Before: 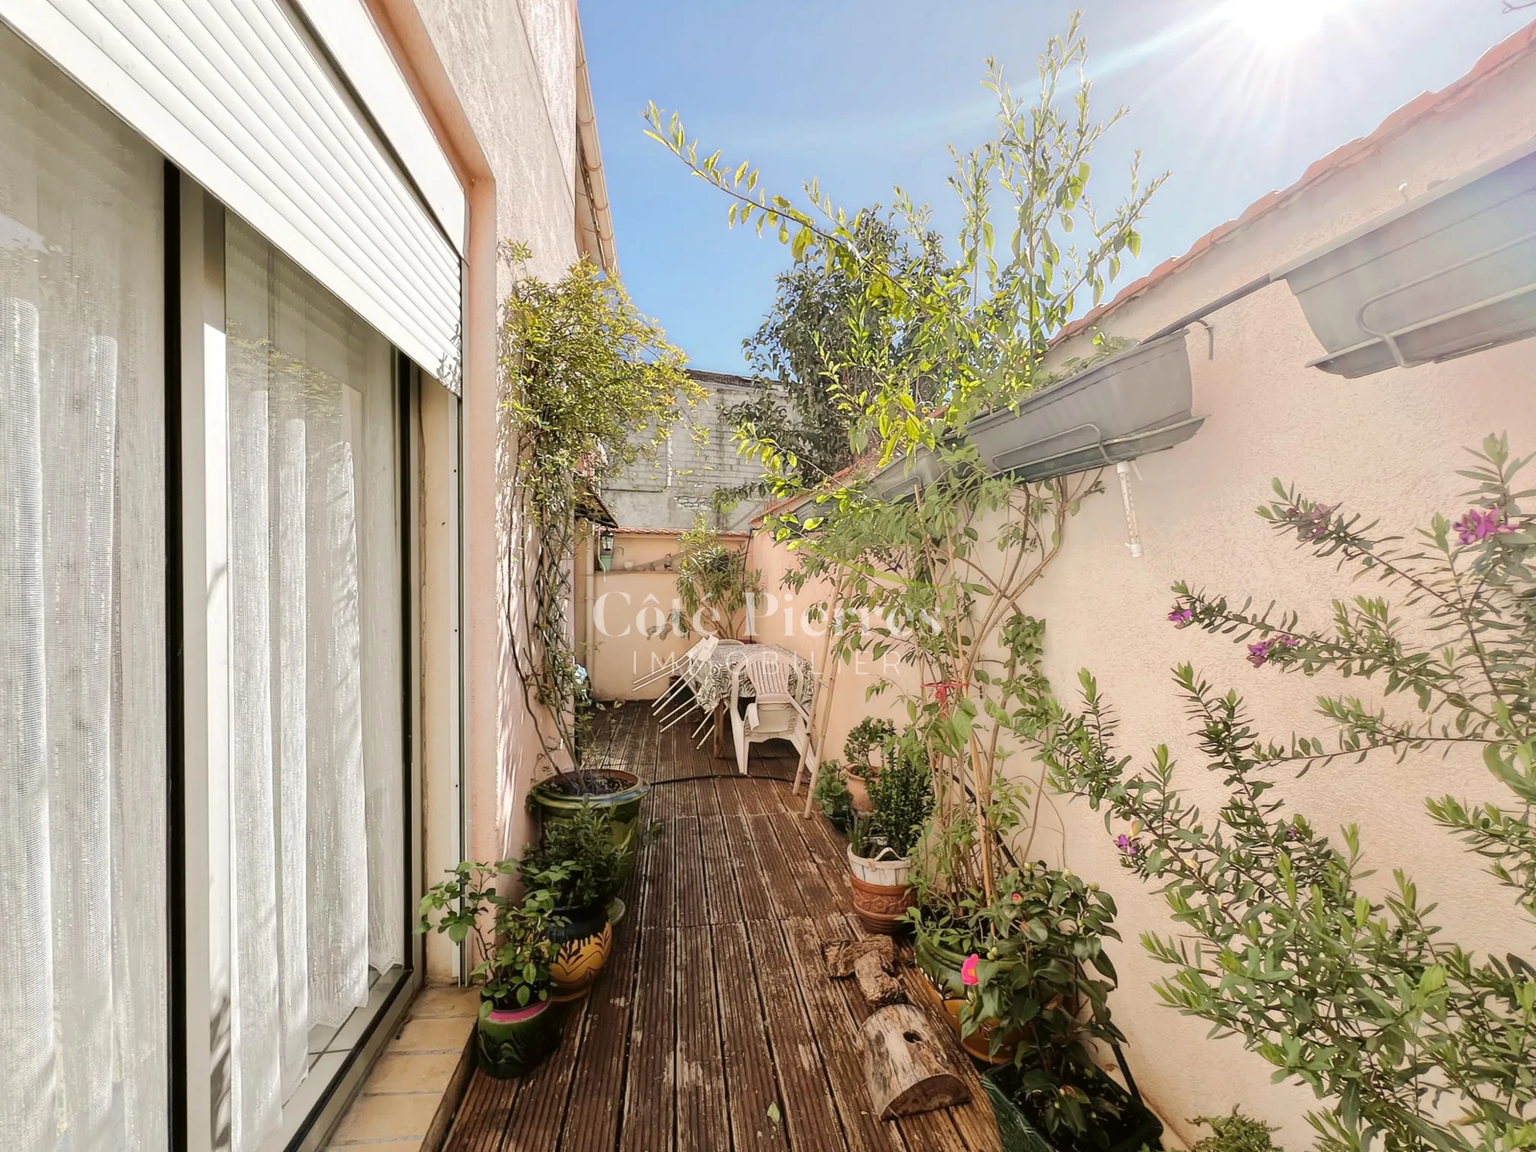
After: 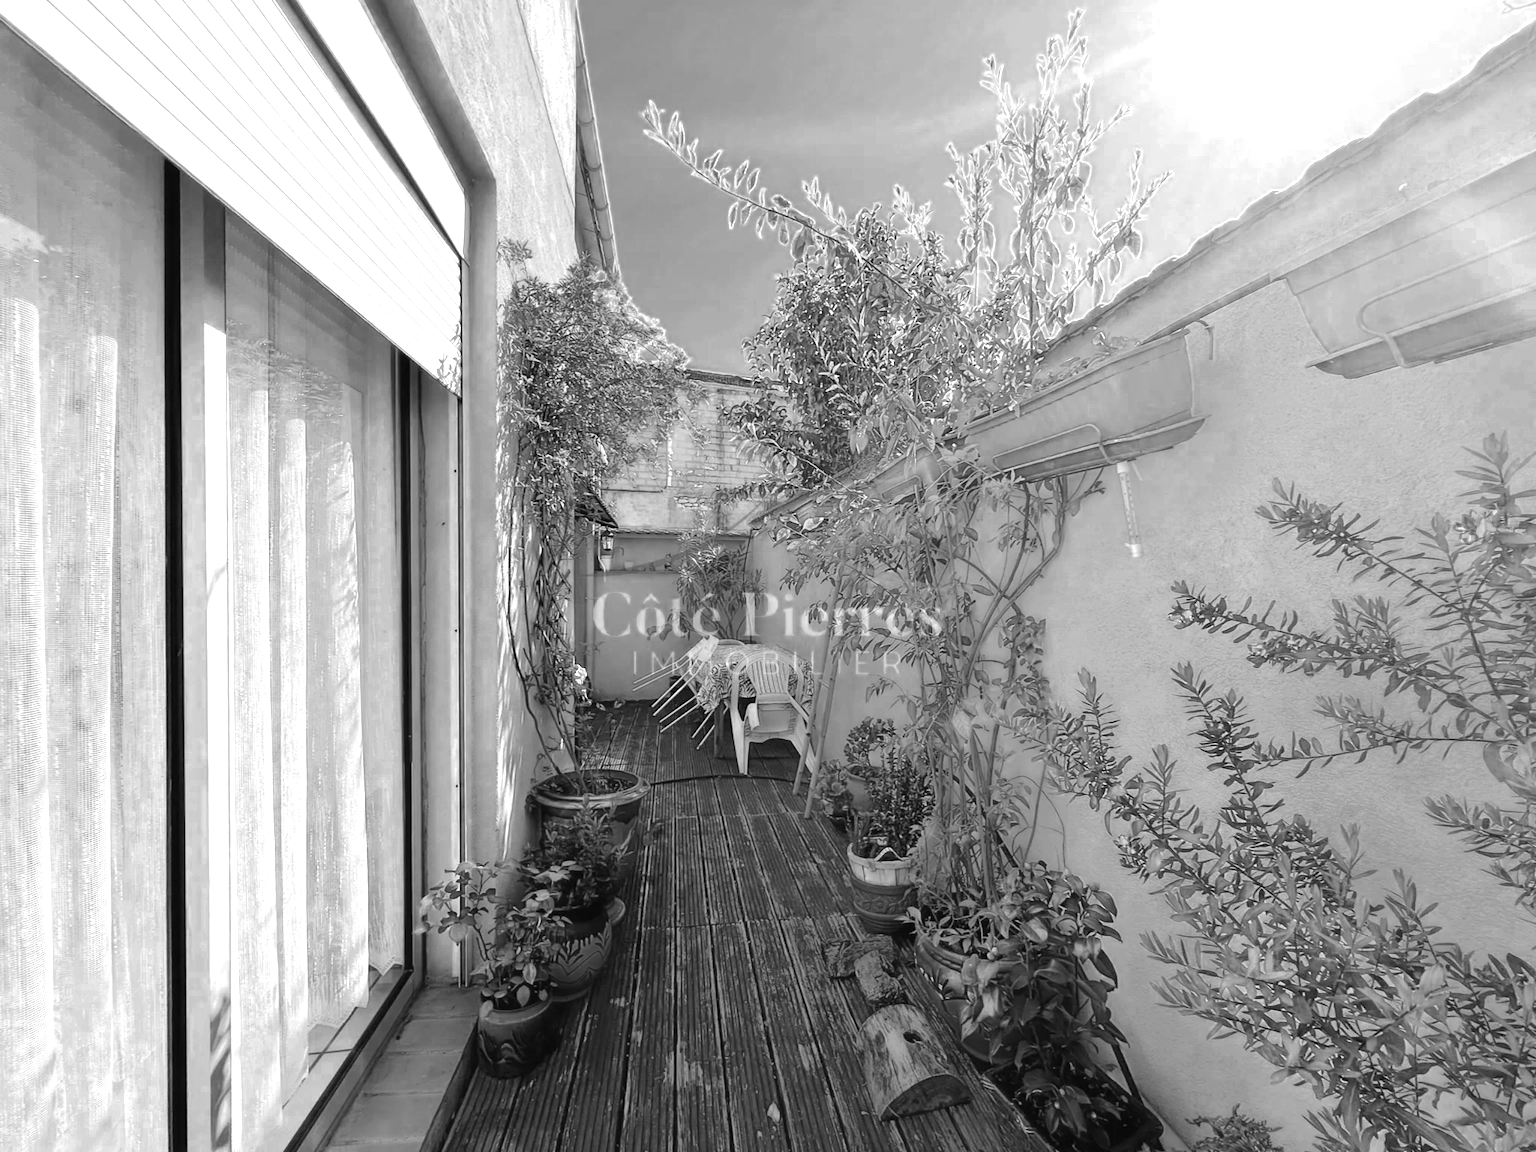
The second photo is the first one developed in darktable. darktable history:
color zones: curves: ch0 [(0.002, 0.429) (0.121, 0.212) (0.198, 0.113) (0.276, 0.344) (0.331, 0.541) (0.41, 0.56) (0.482, 0.289) (0.619, 0.227) (0.721, 0.18) (0.821, 0.435) (0.928, 0.555) (1, 0.587)]; ch1 [(0, 0) (0.143, 0) (0.286, 0) (0.429, 0) (0.571, 0) (0.714, 0) (0.857, 0)]
exposure: black level correction 0, exposure 0.7 EV, compensate highlight preservation false
